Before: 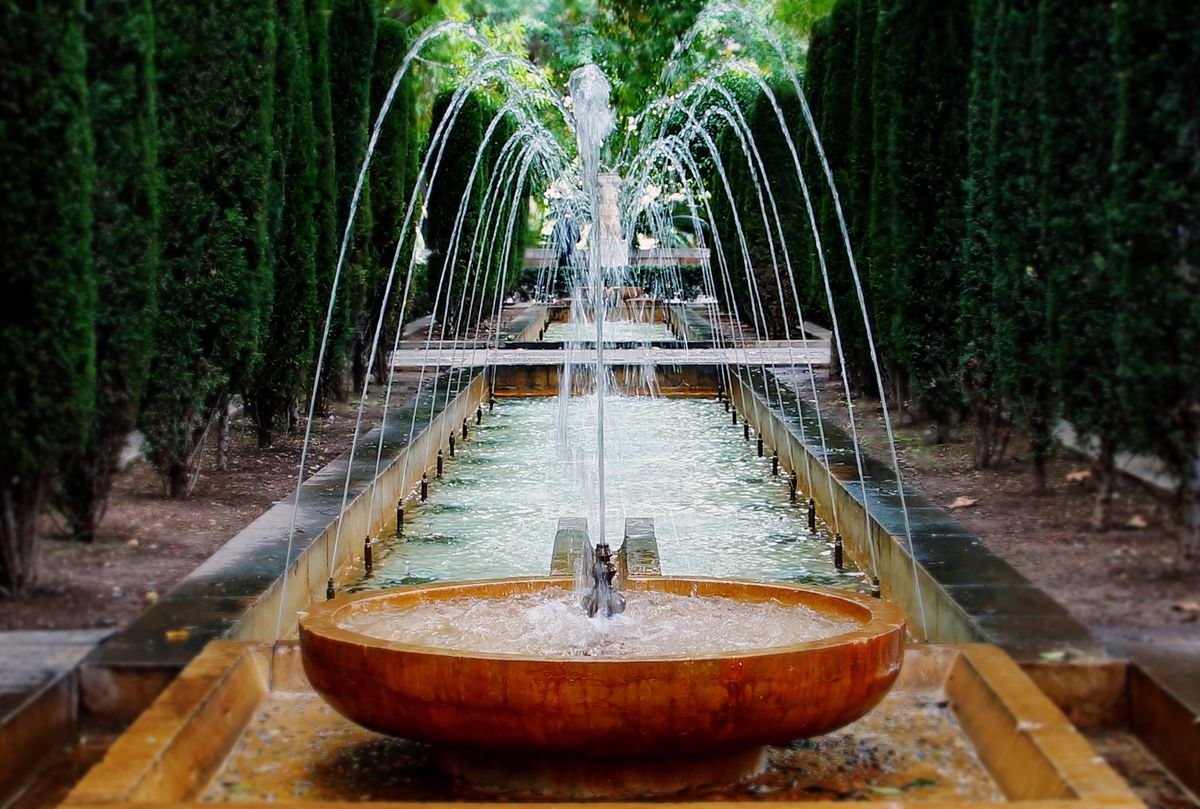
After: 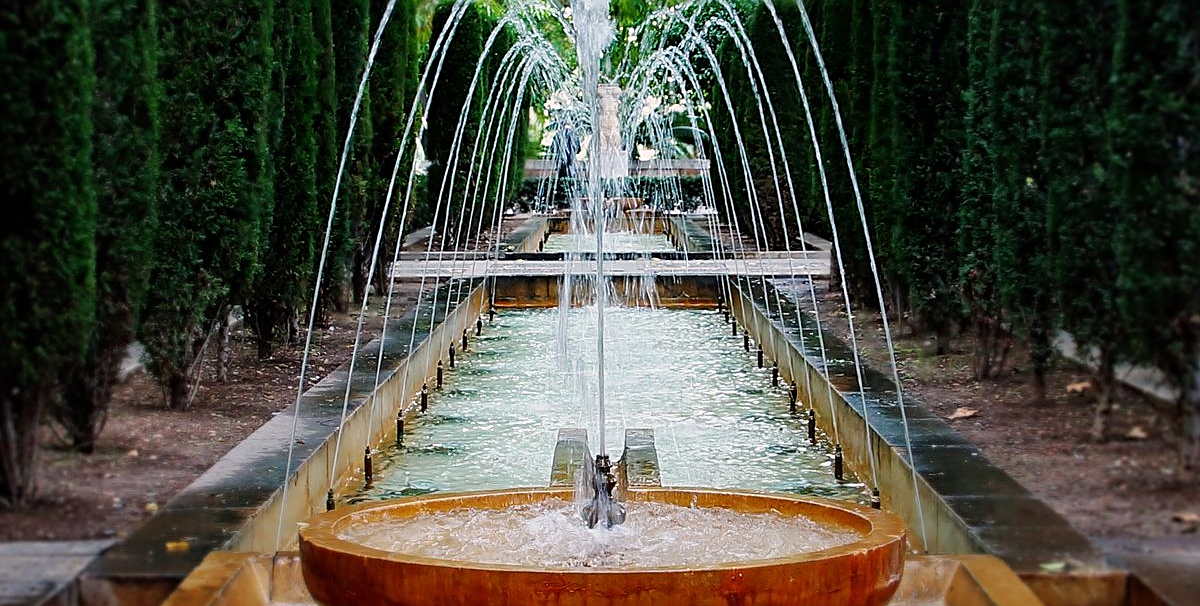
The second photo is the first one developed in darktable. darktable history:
sharpen: on, module defaults
crop: top 11.038%, bottom 13.962%
